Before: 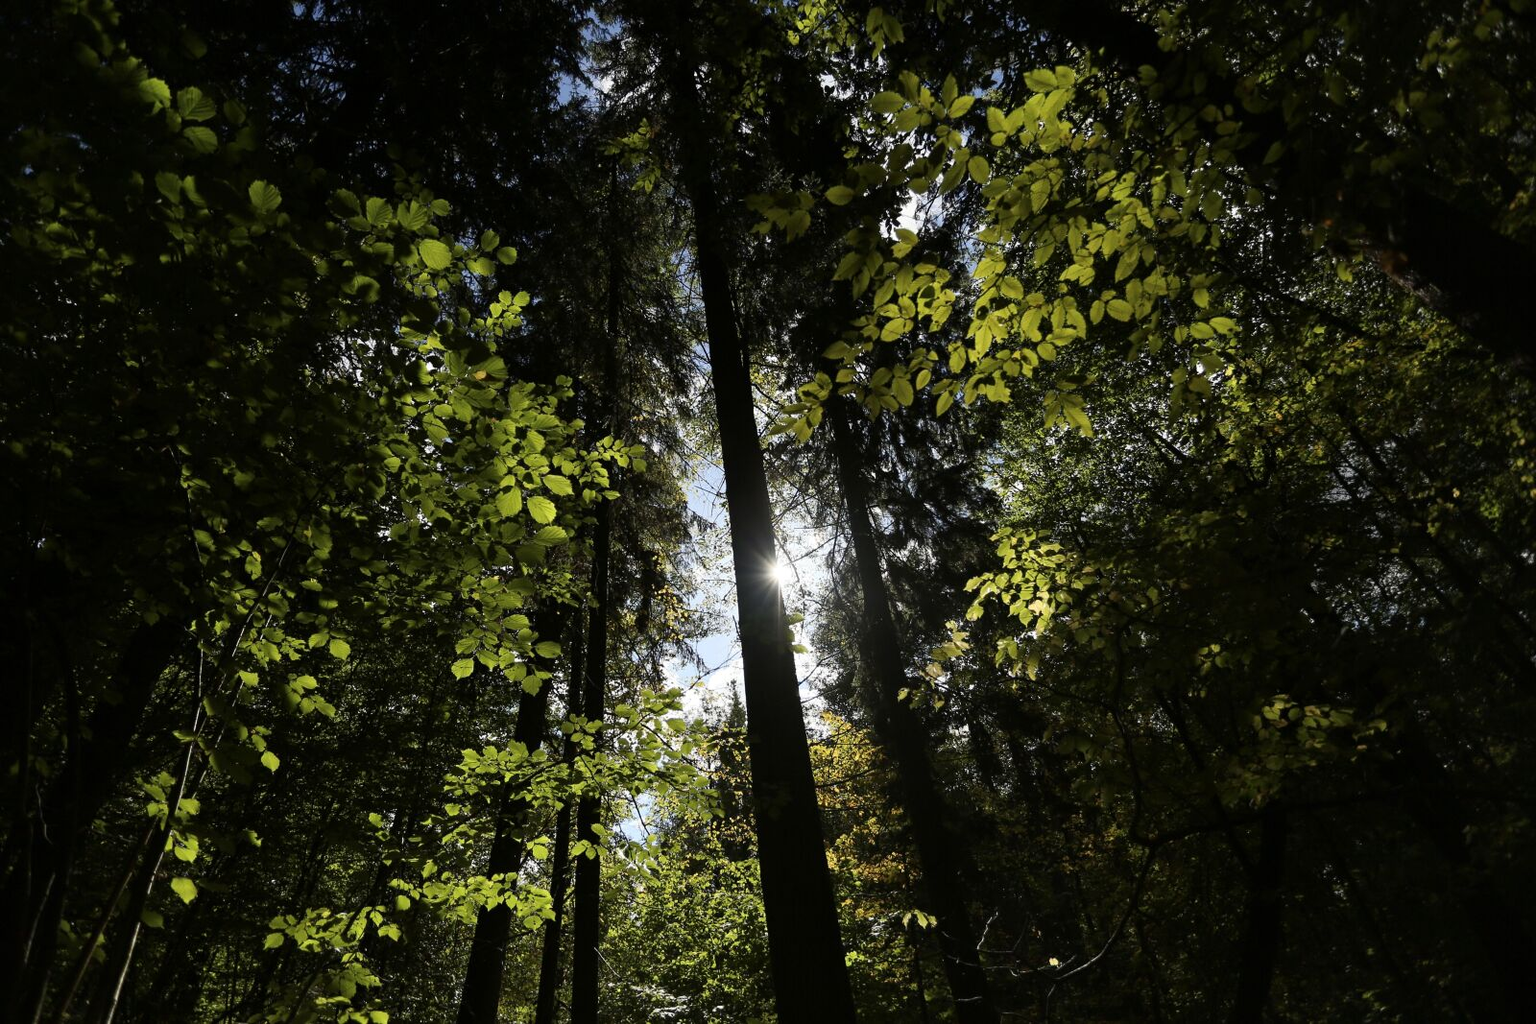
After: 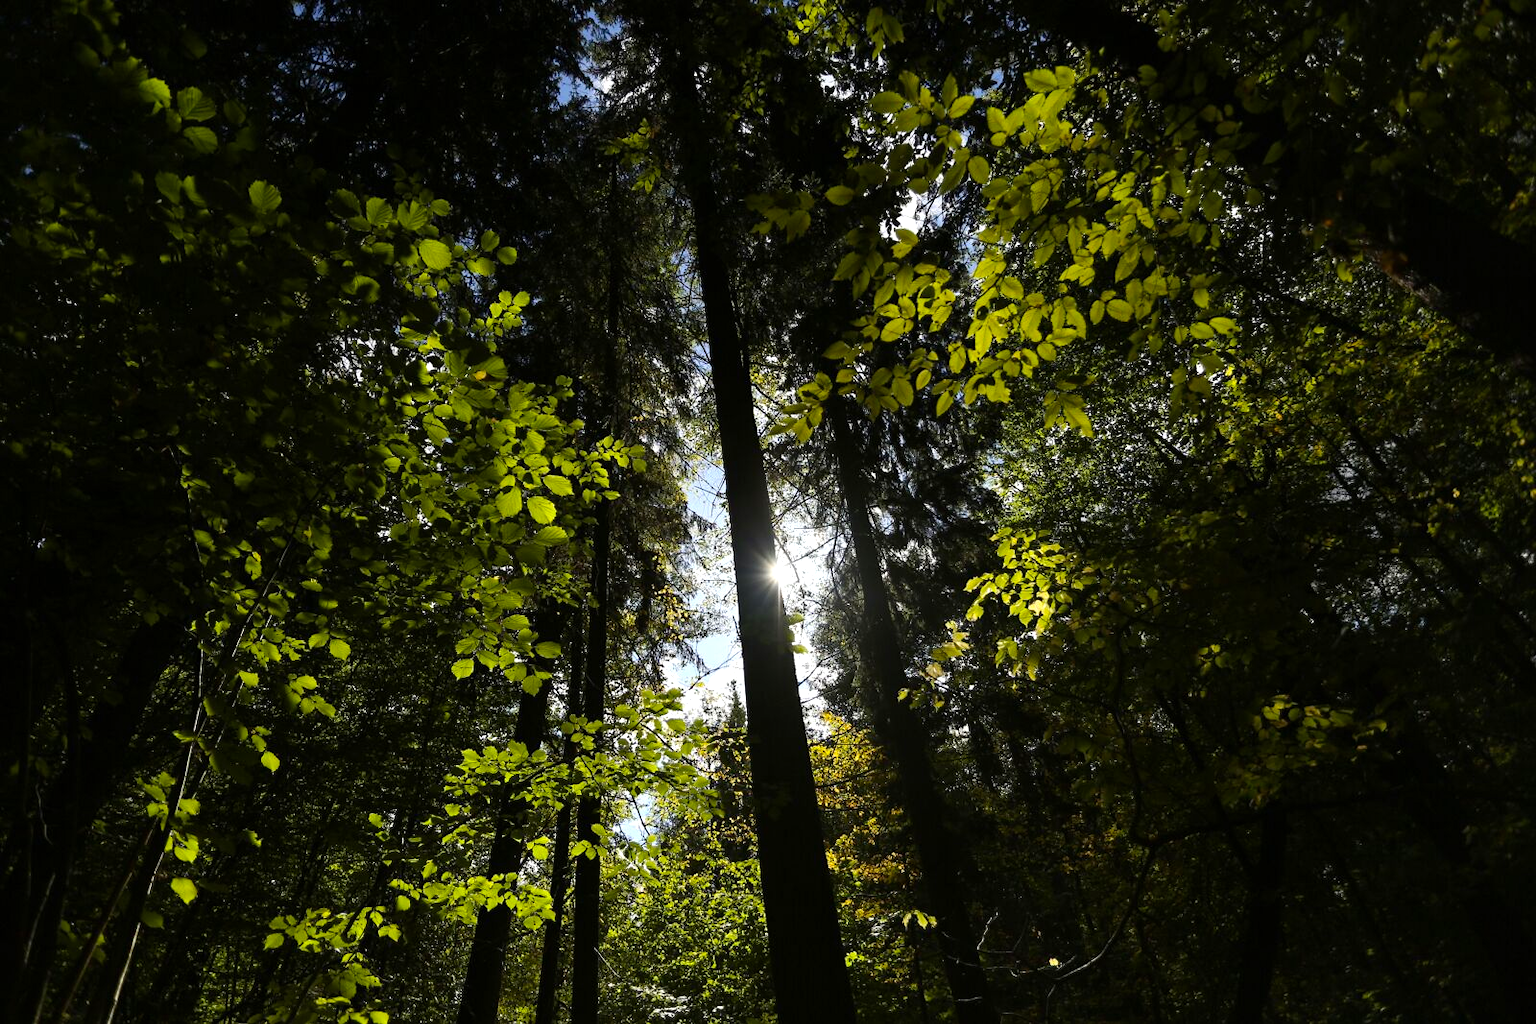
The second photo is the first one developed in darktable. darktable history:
color balance rgb: linear chroma grading › shadows -3.09%, linear chroma grading › highlights -3.124%, perceptual saturation grading › global saturation 39.329%, perceptual brilliance grading › highlights 7.326%, perceptual brilliance grading › mid-tones 3.96%, perceptual brilliance grading › shadows 2.007%
